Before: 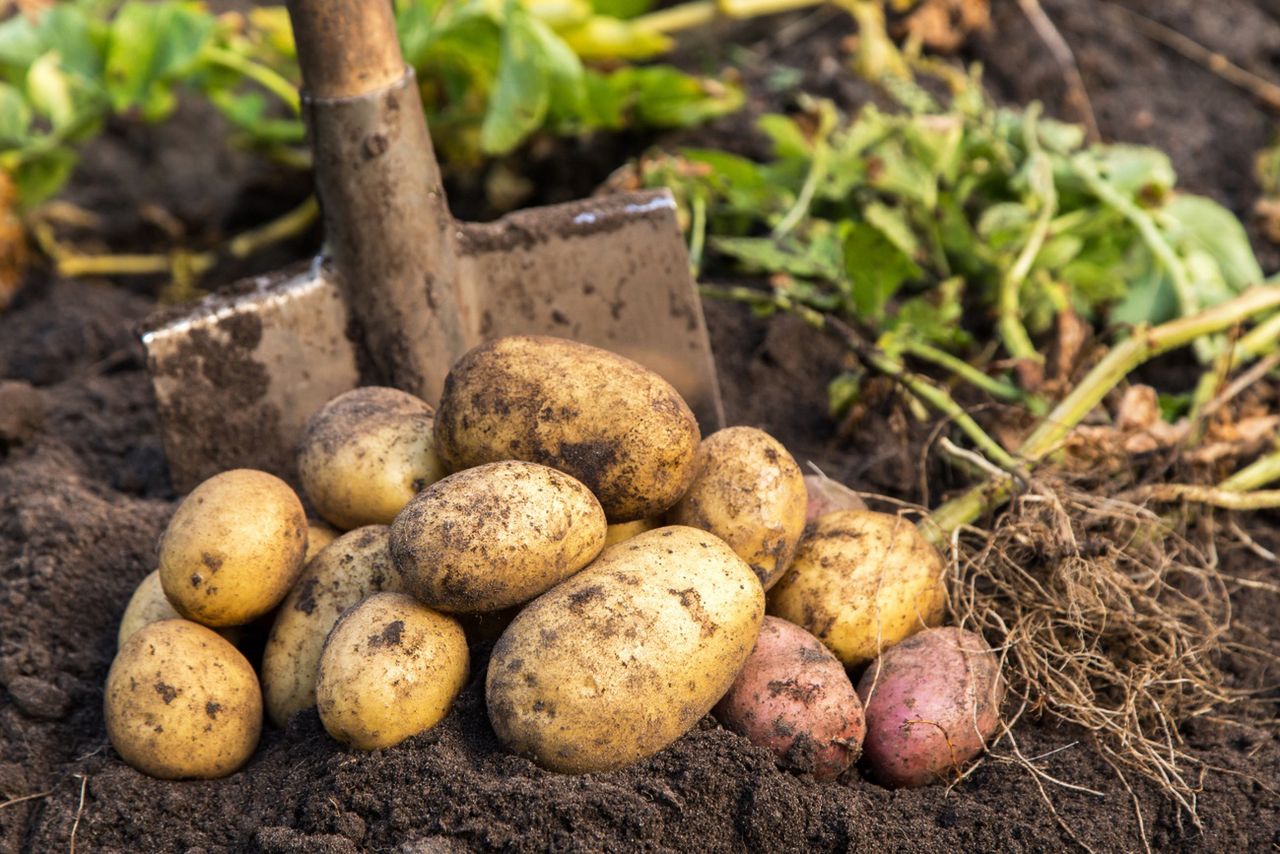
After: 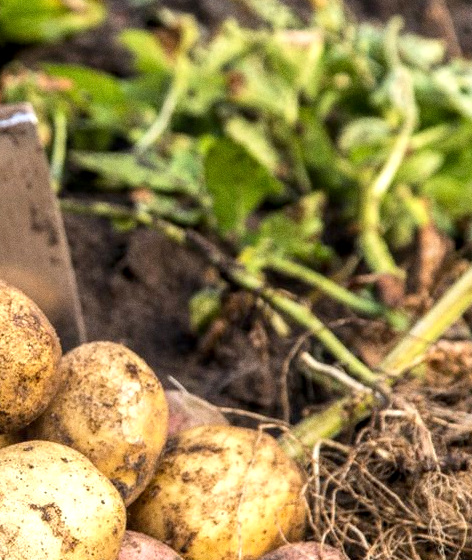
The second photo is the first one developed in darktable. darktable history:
crop and rotate: left 49.936%, top 10.094%, right 13.136%, bottom 24.256%
exposure: black level correction 0.001, exposure 0.3 EV, compensate highlight preservation false
grain: coarseness 0.09 ISO
local contrast: on, module defaults
rotate and perspective: automatic cropping off
